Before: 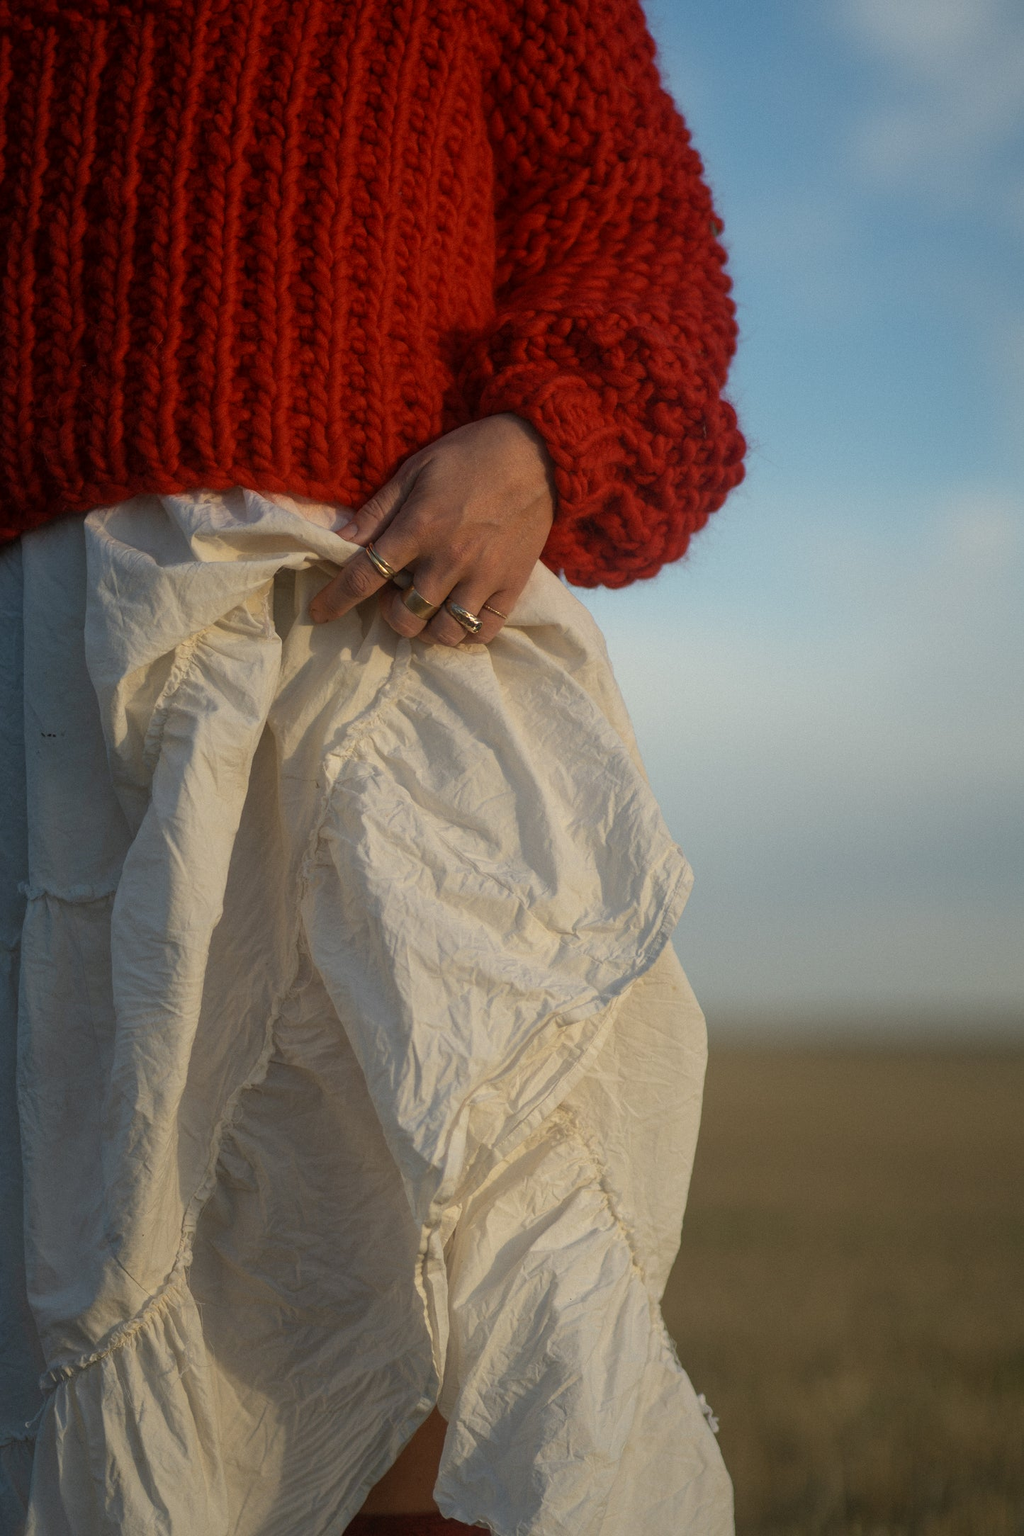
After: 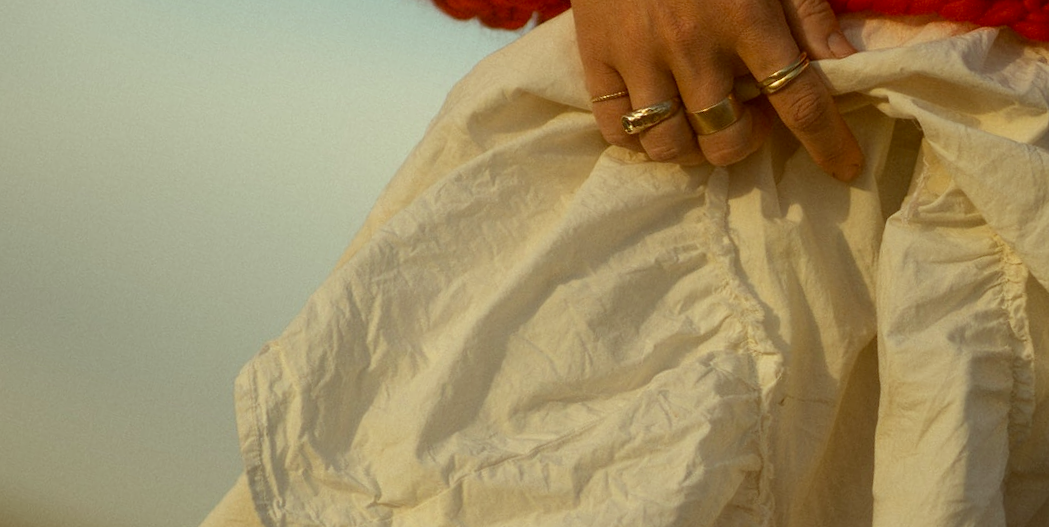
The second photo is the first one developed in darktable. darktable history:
crop and rotate: angle 16.12°, top 30.835%, bottom 35.653%
color correction: highlights a* -5.94, highlights b* 9.48, shadows a* 10.12, shadows b* 23.94
